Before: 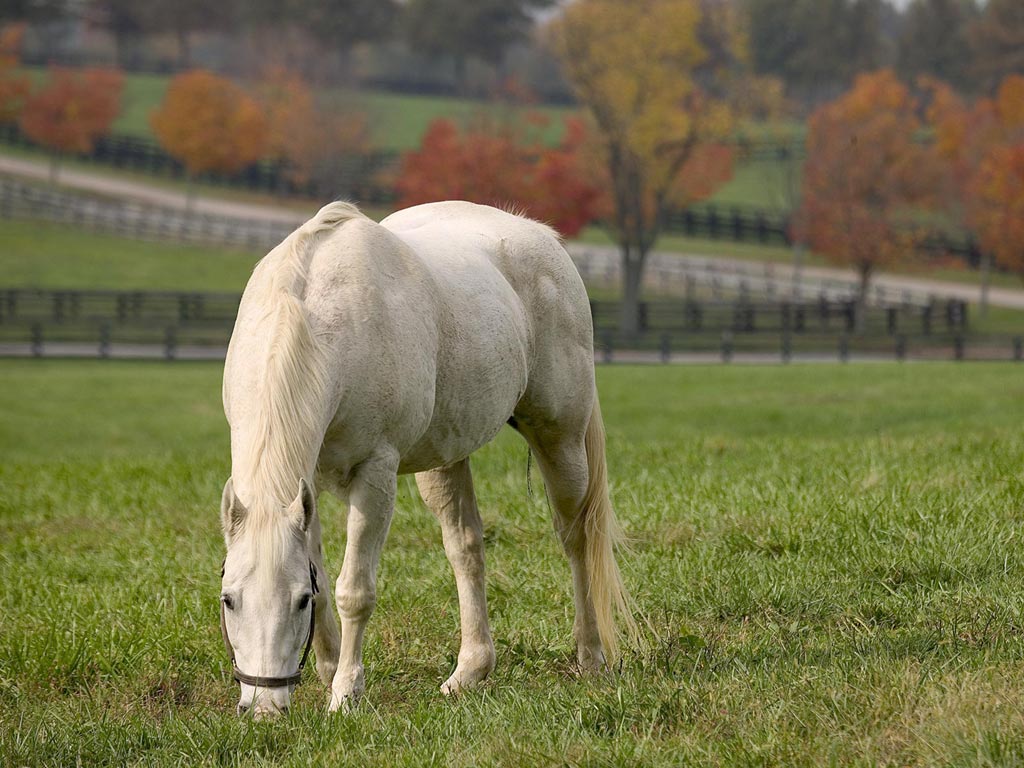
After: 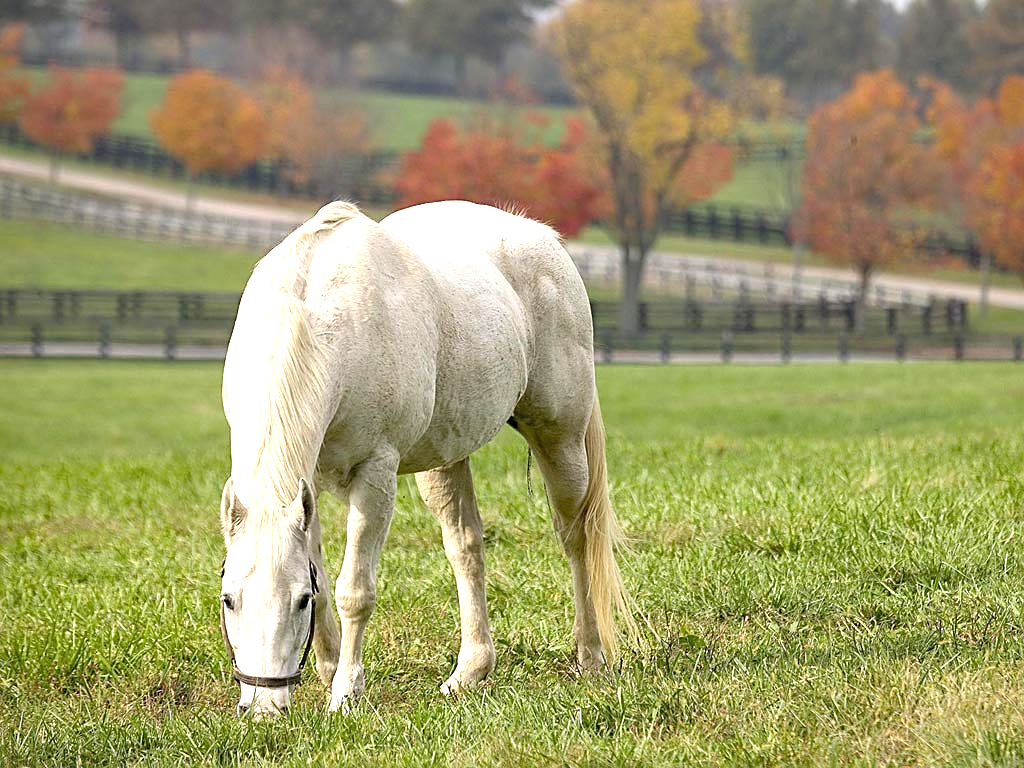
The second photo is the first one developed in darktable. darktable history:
exposure: black level correction 0, exposure 1.001 EV, compensate highlight preservation false
sharpen: radius 1.945
